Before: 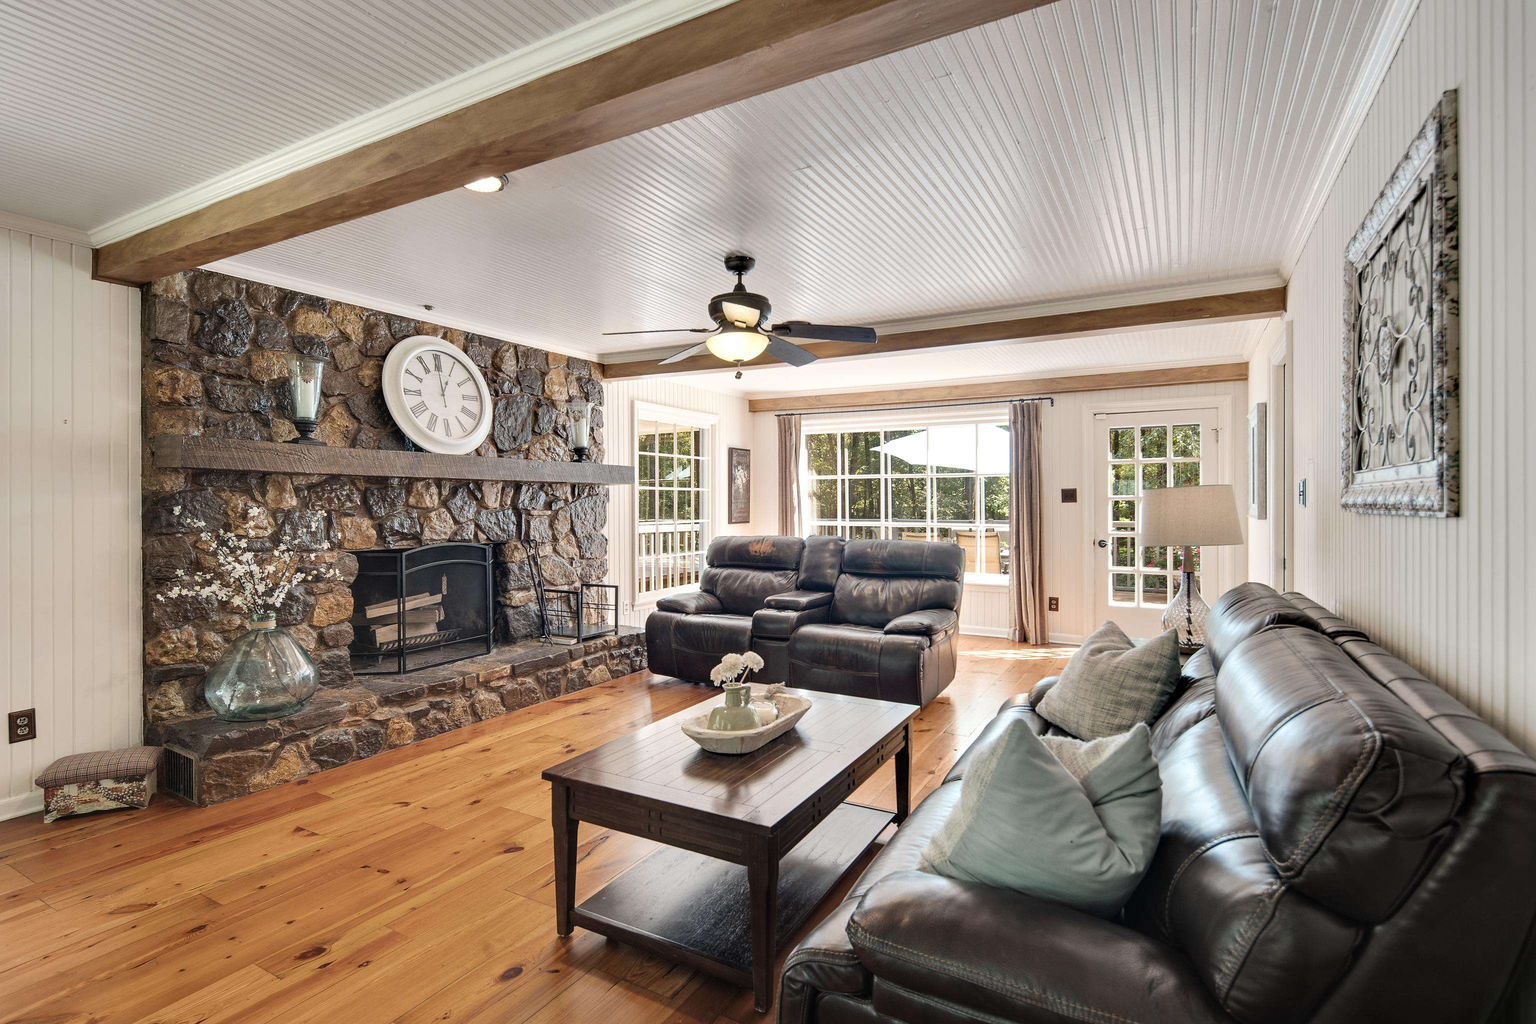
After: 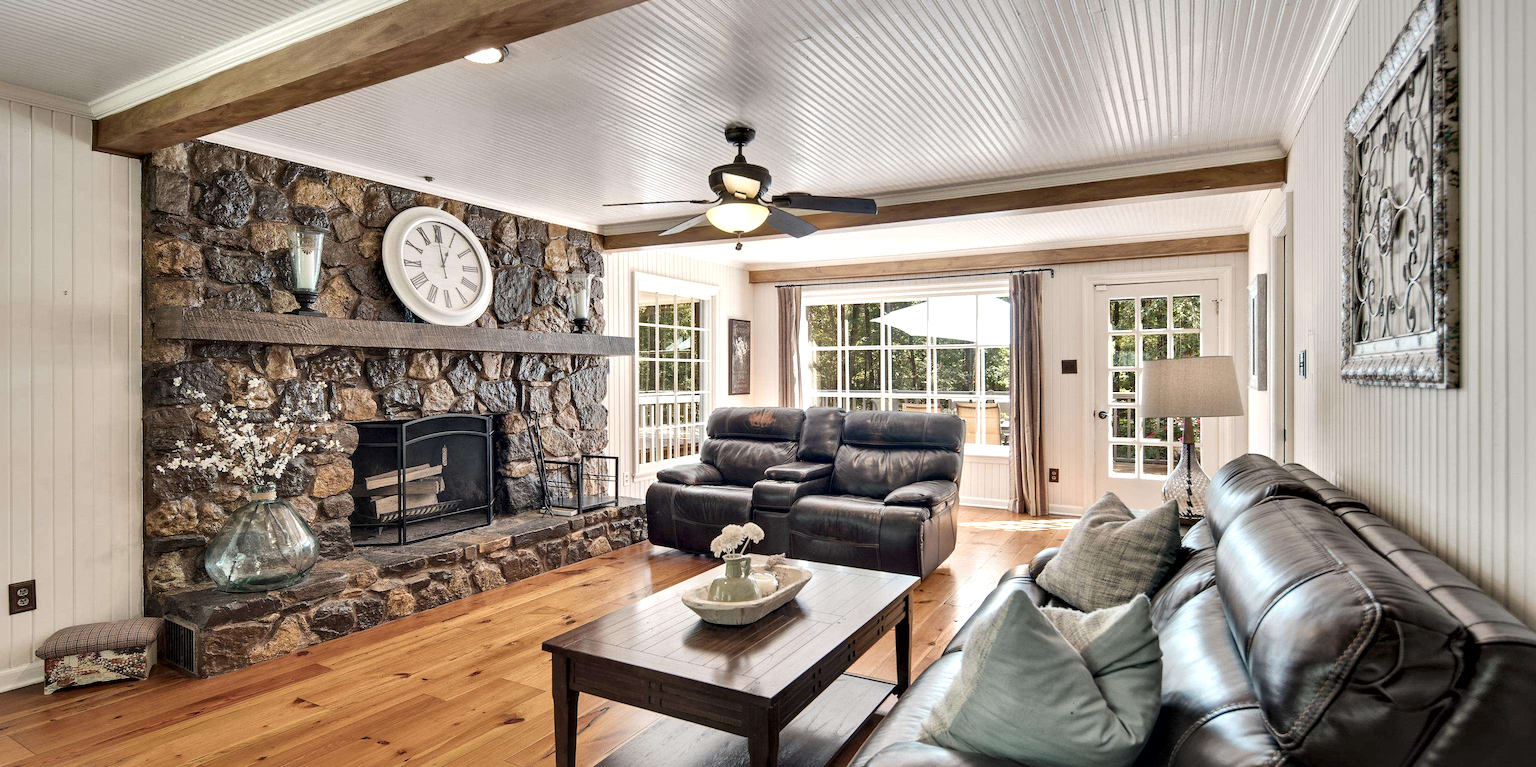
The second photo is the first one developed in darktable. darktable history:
crop and rotate: top 12.638%, bottom 12.375%
local contrast: mode bilateral grid, contrast 25, coarseness 60, detail 151%, midtone range 0.2
